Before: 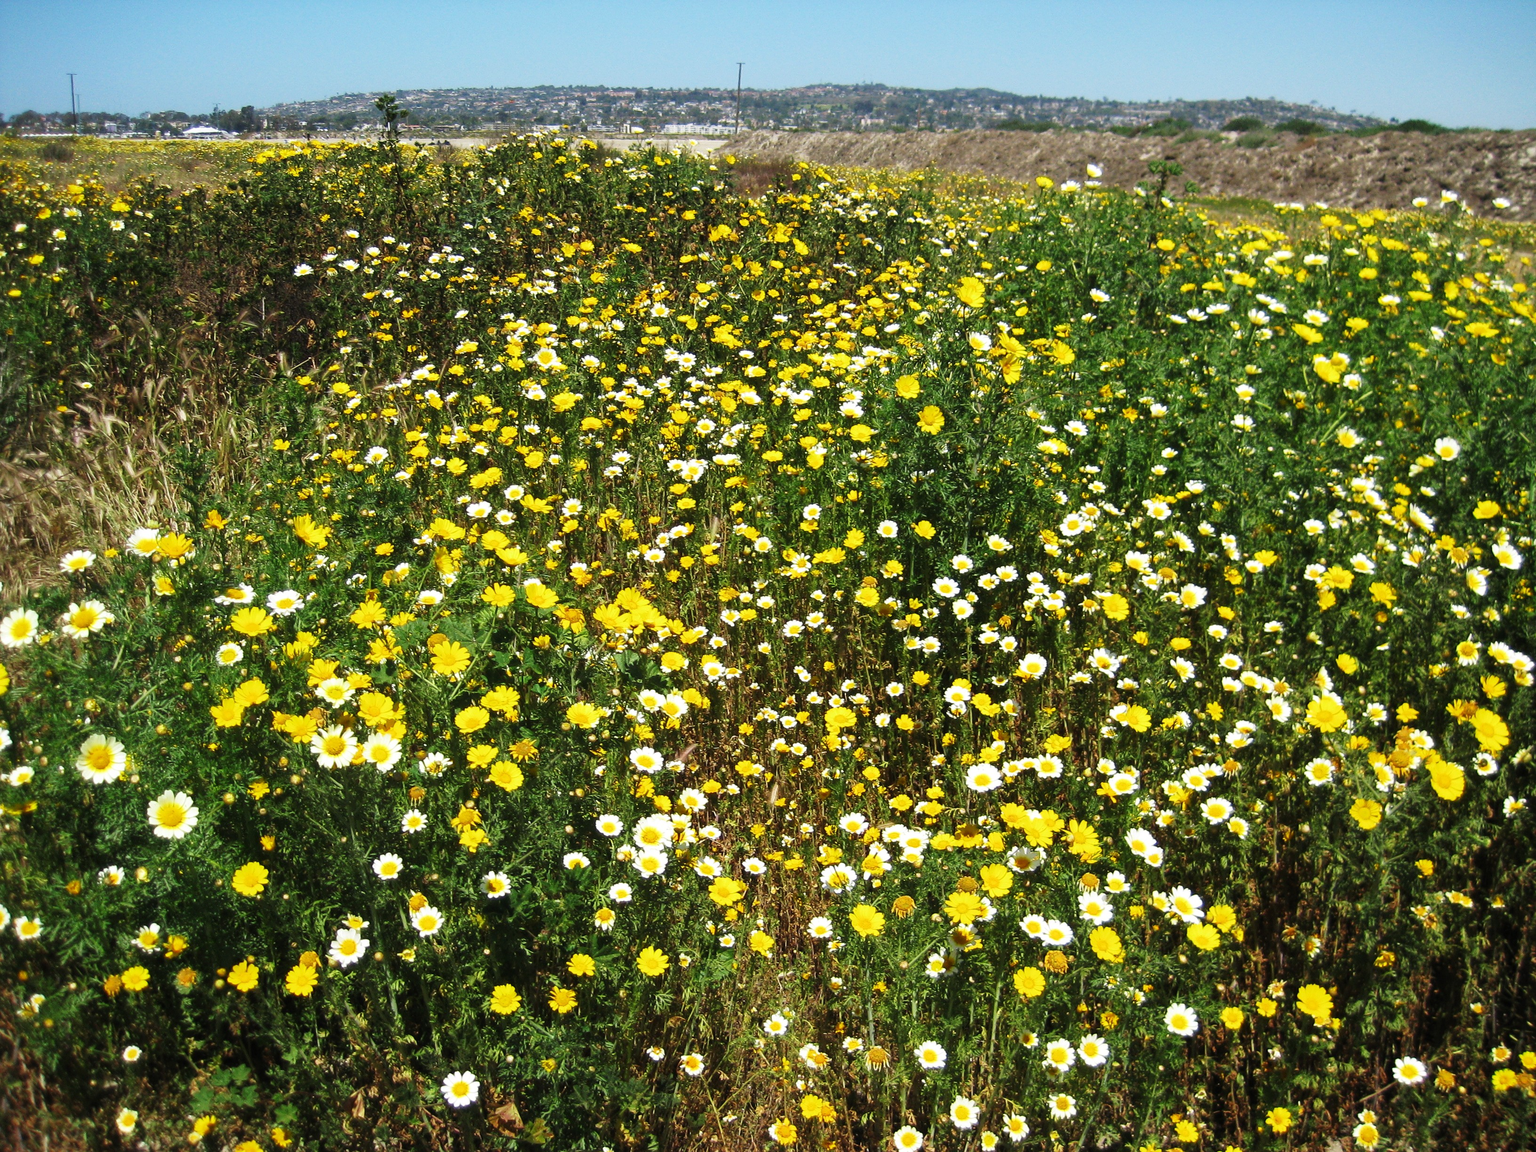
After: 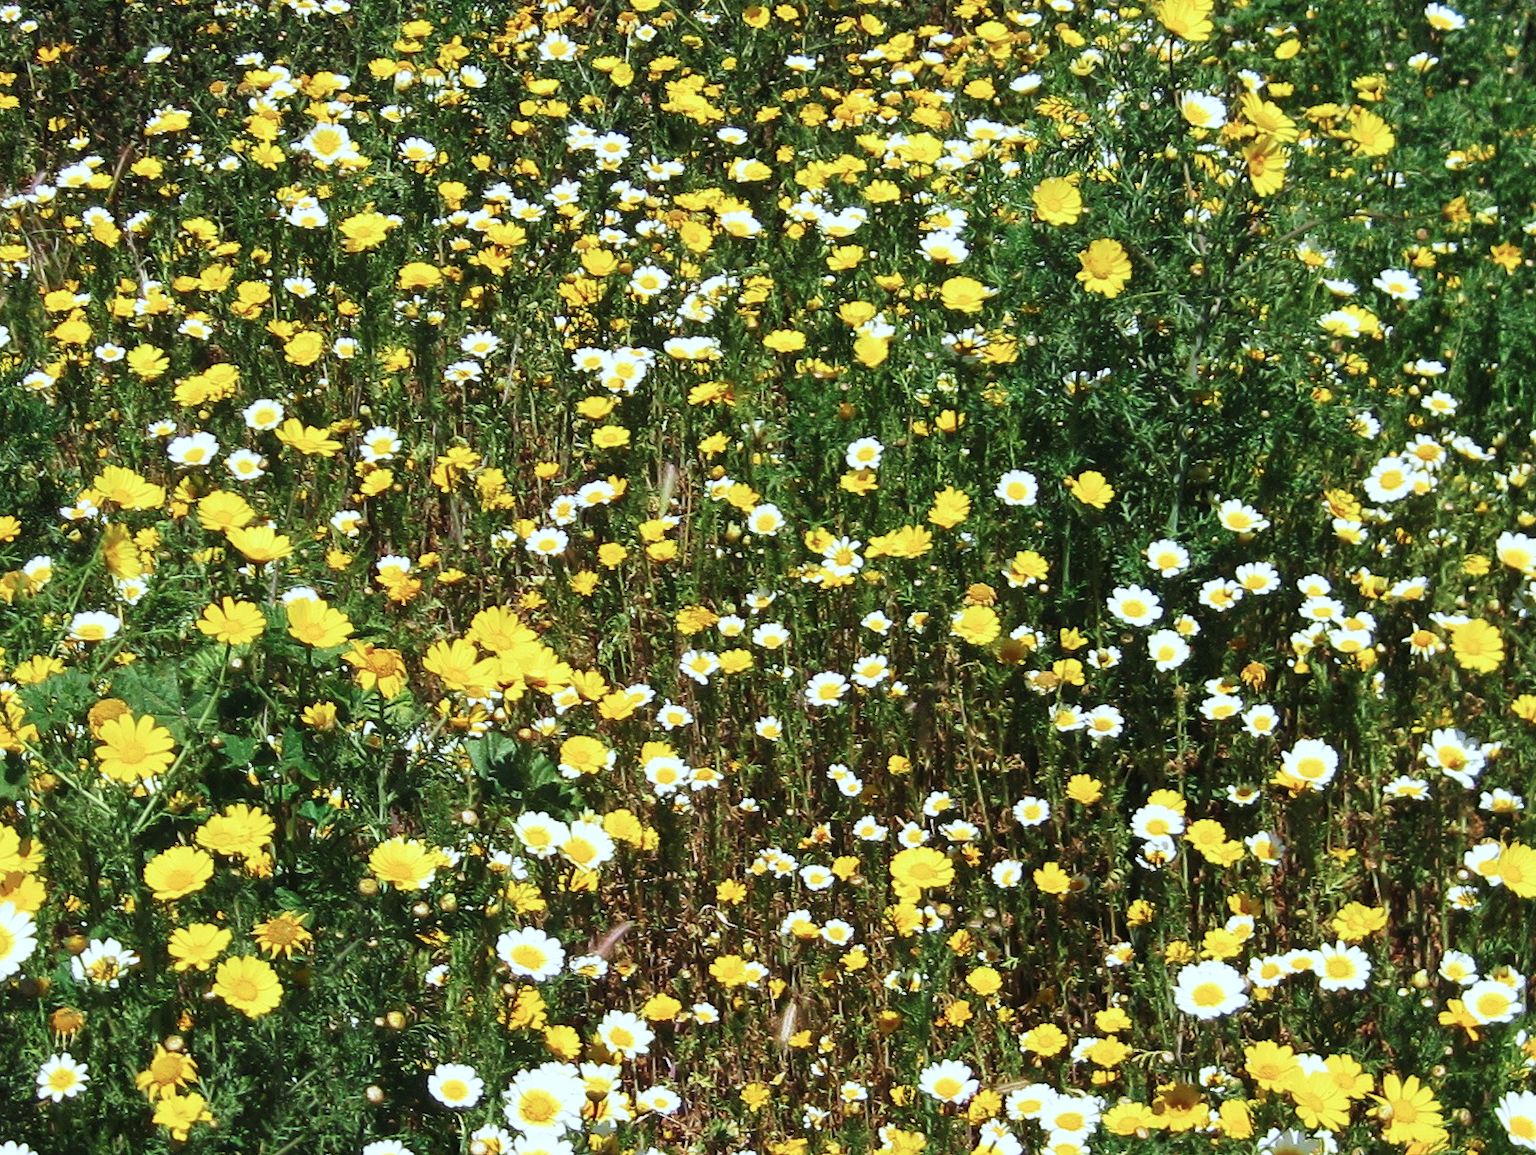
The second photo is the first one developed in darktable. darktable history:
color correction: highlights a* -2, highlights b* -18.28
crop: left 24.987%, top 24.945%, right 25.42%, bottom 25.31%
